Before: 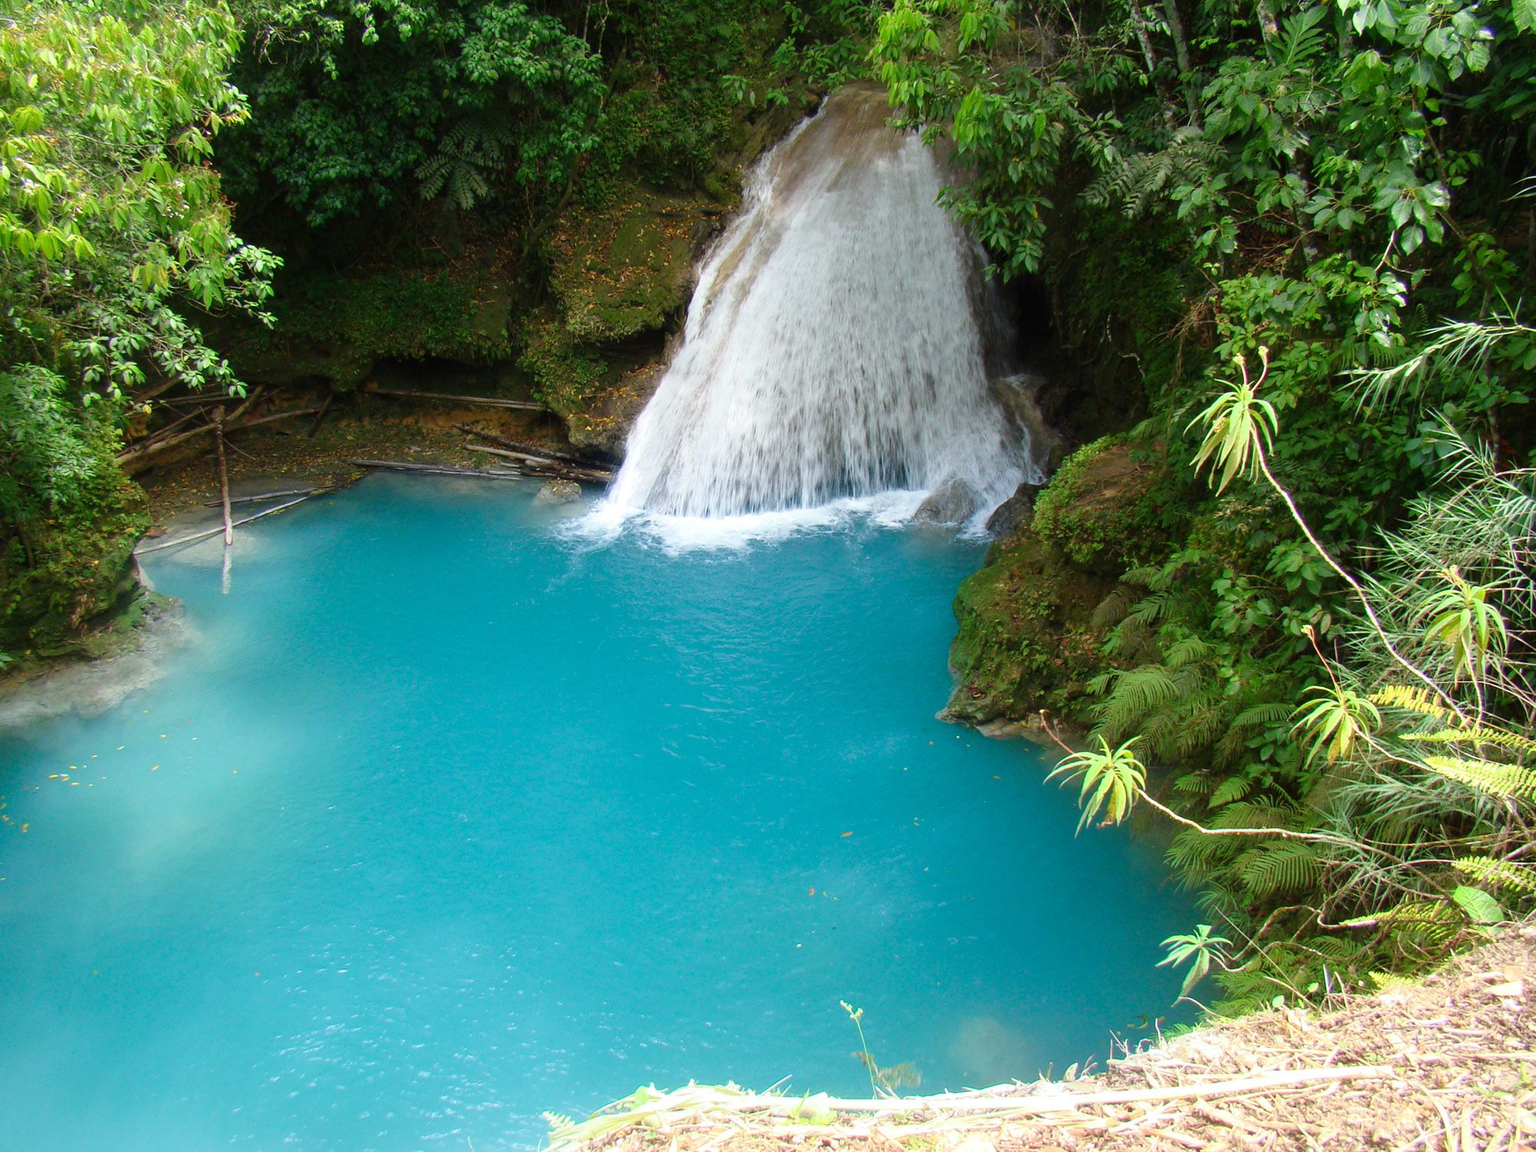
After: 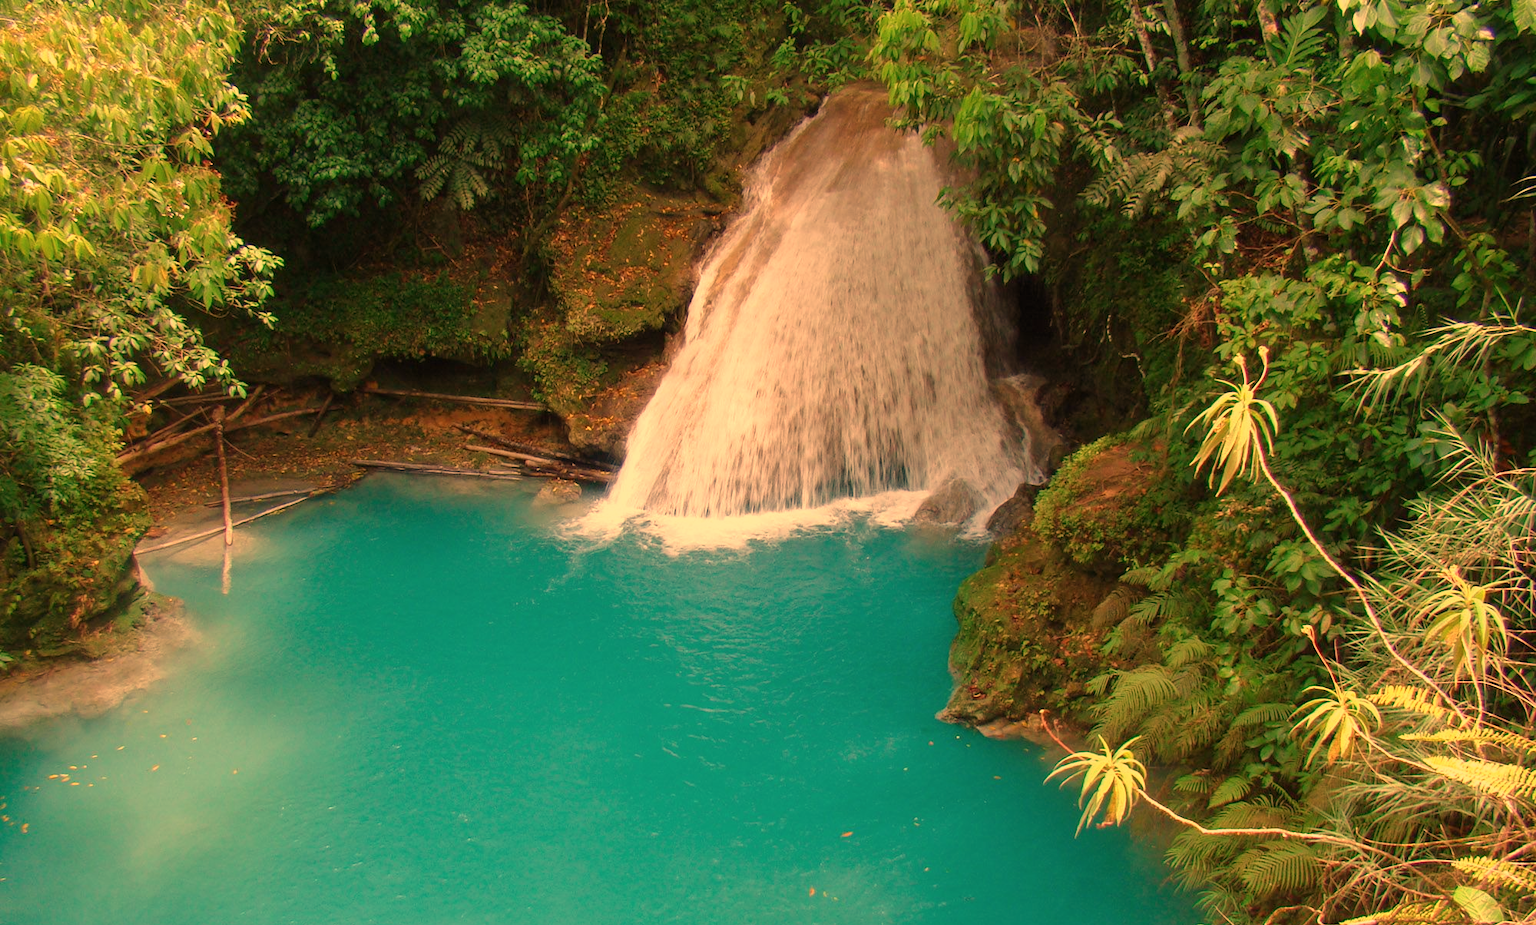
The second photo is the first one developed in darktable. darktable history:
white balance: red 1.467, blue 0.684
color balance: output saturation 98.5%
tone equalizer: -8 EV 0.25 EV, -7 EV 0.417 EV, -6 EV 0.417 EV, -5 EV 0.25 EV, -3 EV -0.25 EV, -2 EV -0.417 EV, -1 EV -0.417 EV, +0 EV -0.25 EV, edges refinement/feathering 500, mask exposure compensation -1.57 EV, preserve details guided filter
crop: bottom 19.644%
